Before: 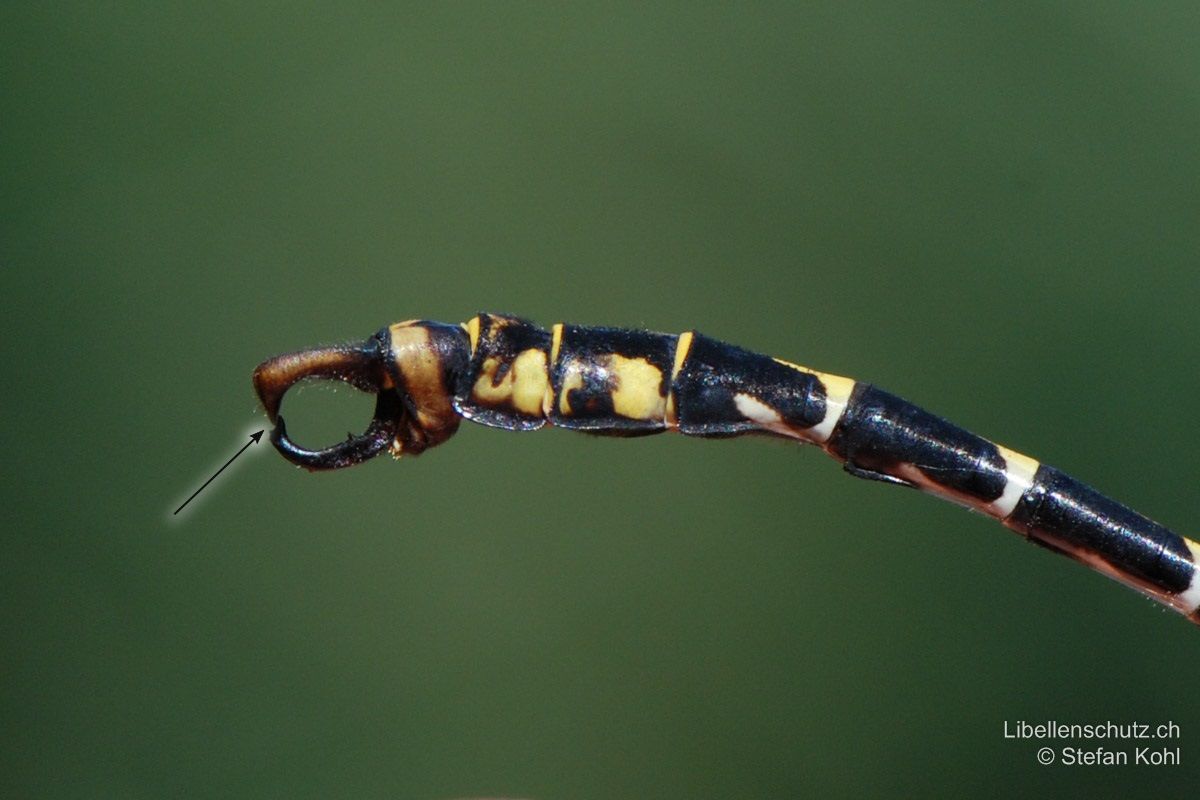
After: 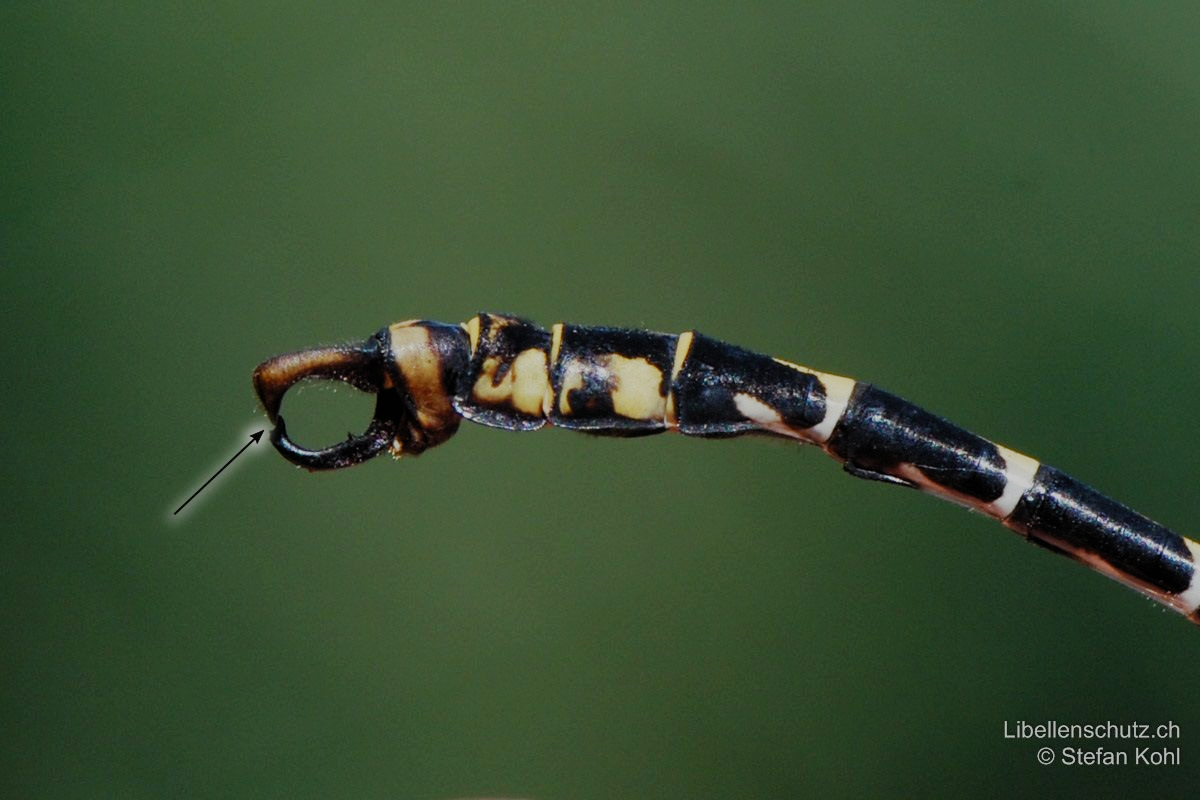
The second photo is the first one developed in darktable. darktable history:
filmic rgb: black relative exposure -7.2 EV, white relative exposure 5.36 EV, hardness 3.02, preserve chrominance no, color science v5 (2021), contrast in shadows safe, contrast in highlights safe
